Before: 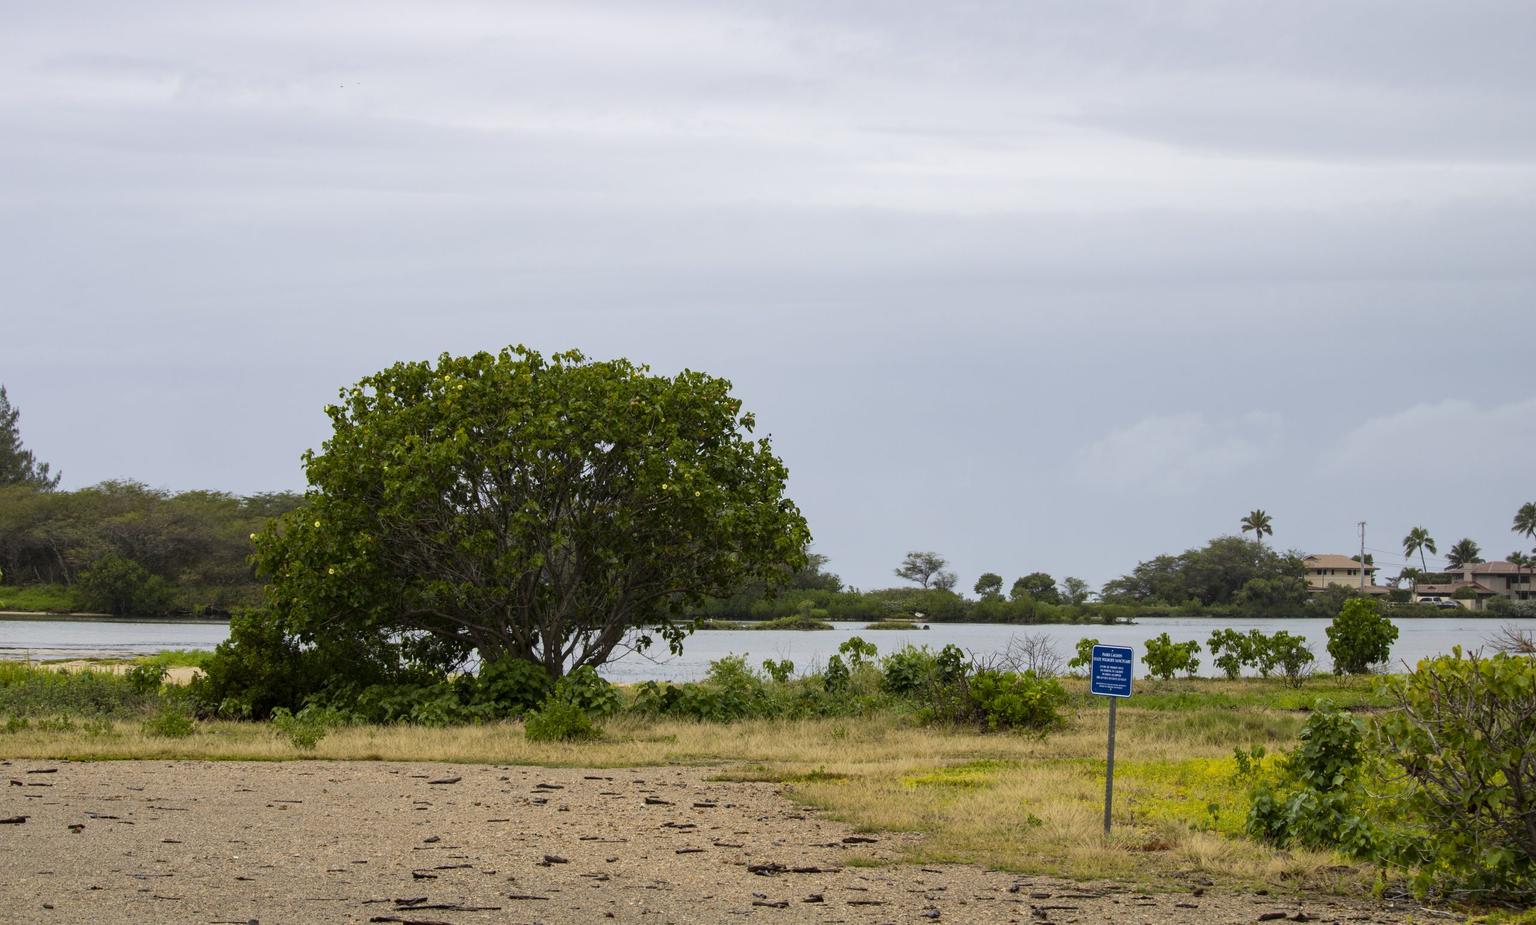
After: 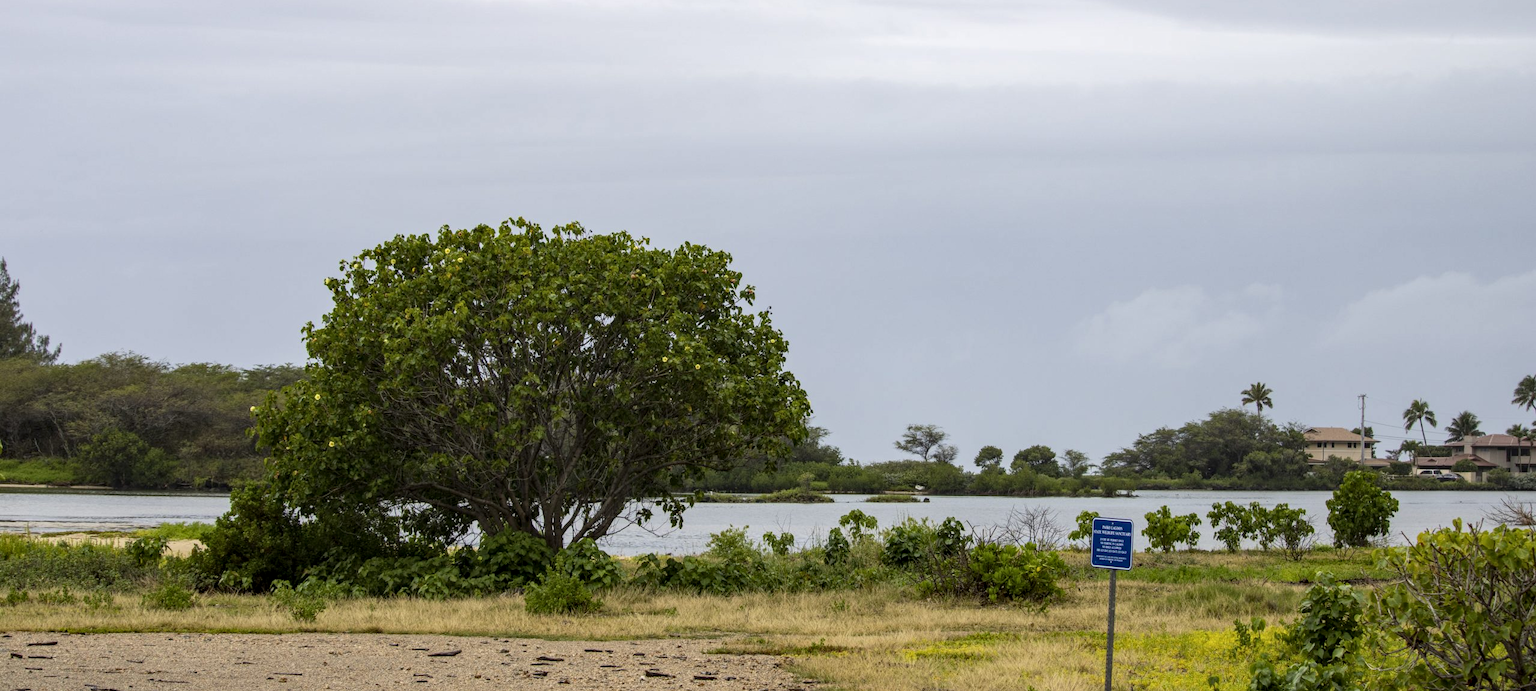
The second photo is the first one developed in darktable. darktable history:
local contrast: on, module defaults
shadows and highlights: shadows -8.53, white point adjustment 1.4, highlights 9.17
crop: top 13.793%, bottom 11.371%
